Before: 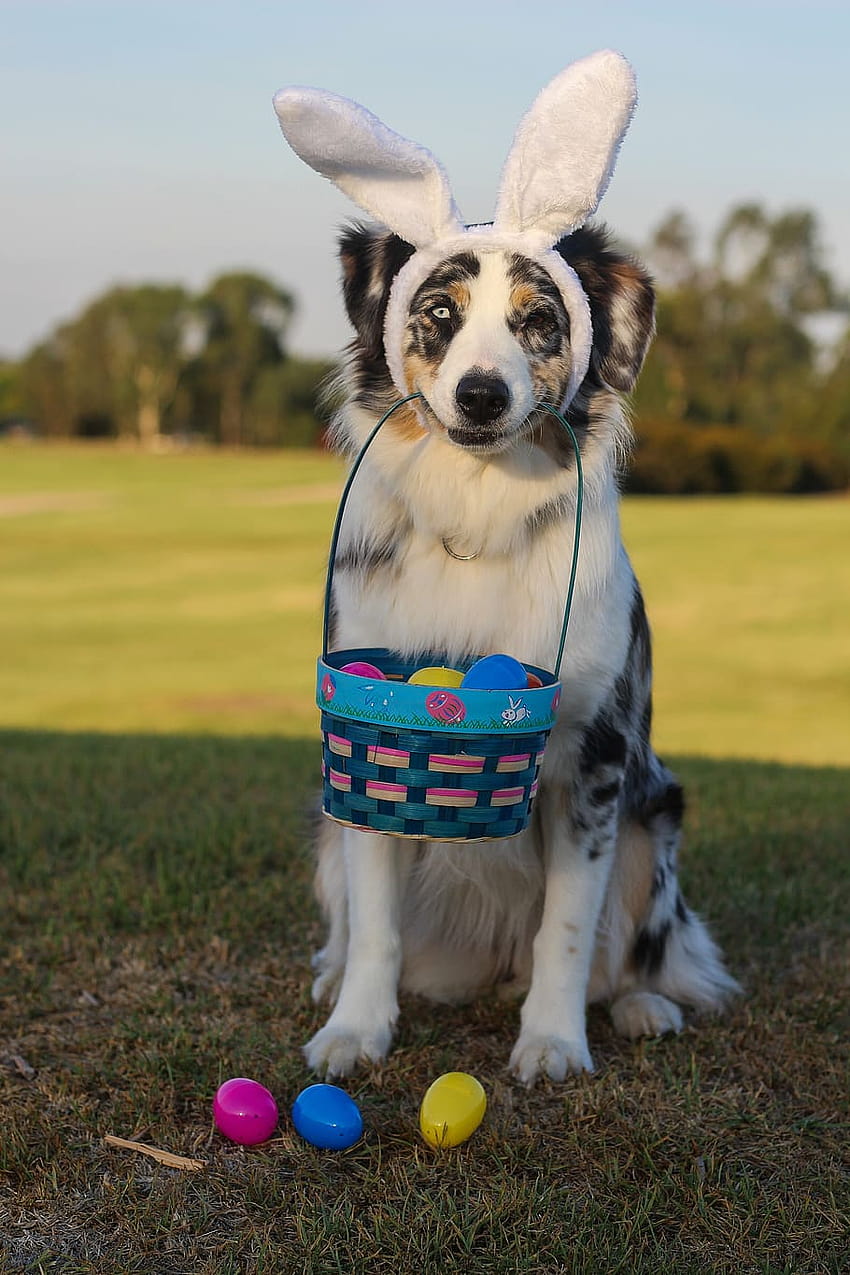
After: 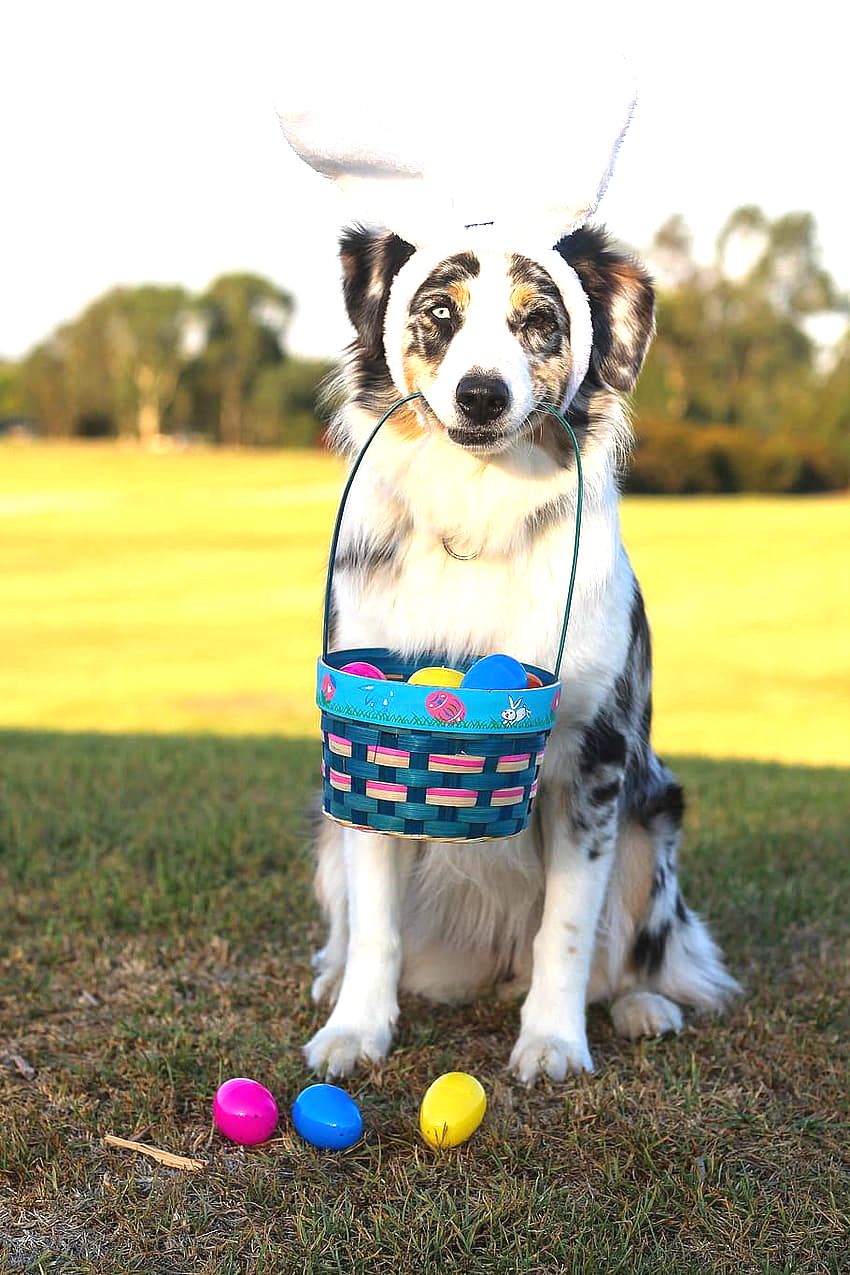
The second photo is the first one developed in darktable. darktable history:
exposure: black level correction 0, exposure 1.327 EV, compensate exposure bias true, compensate highlight preservation false
